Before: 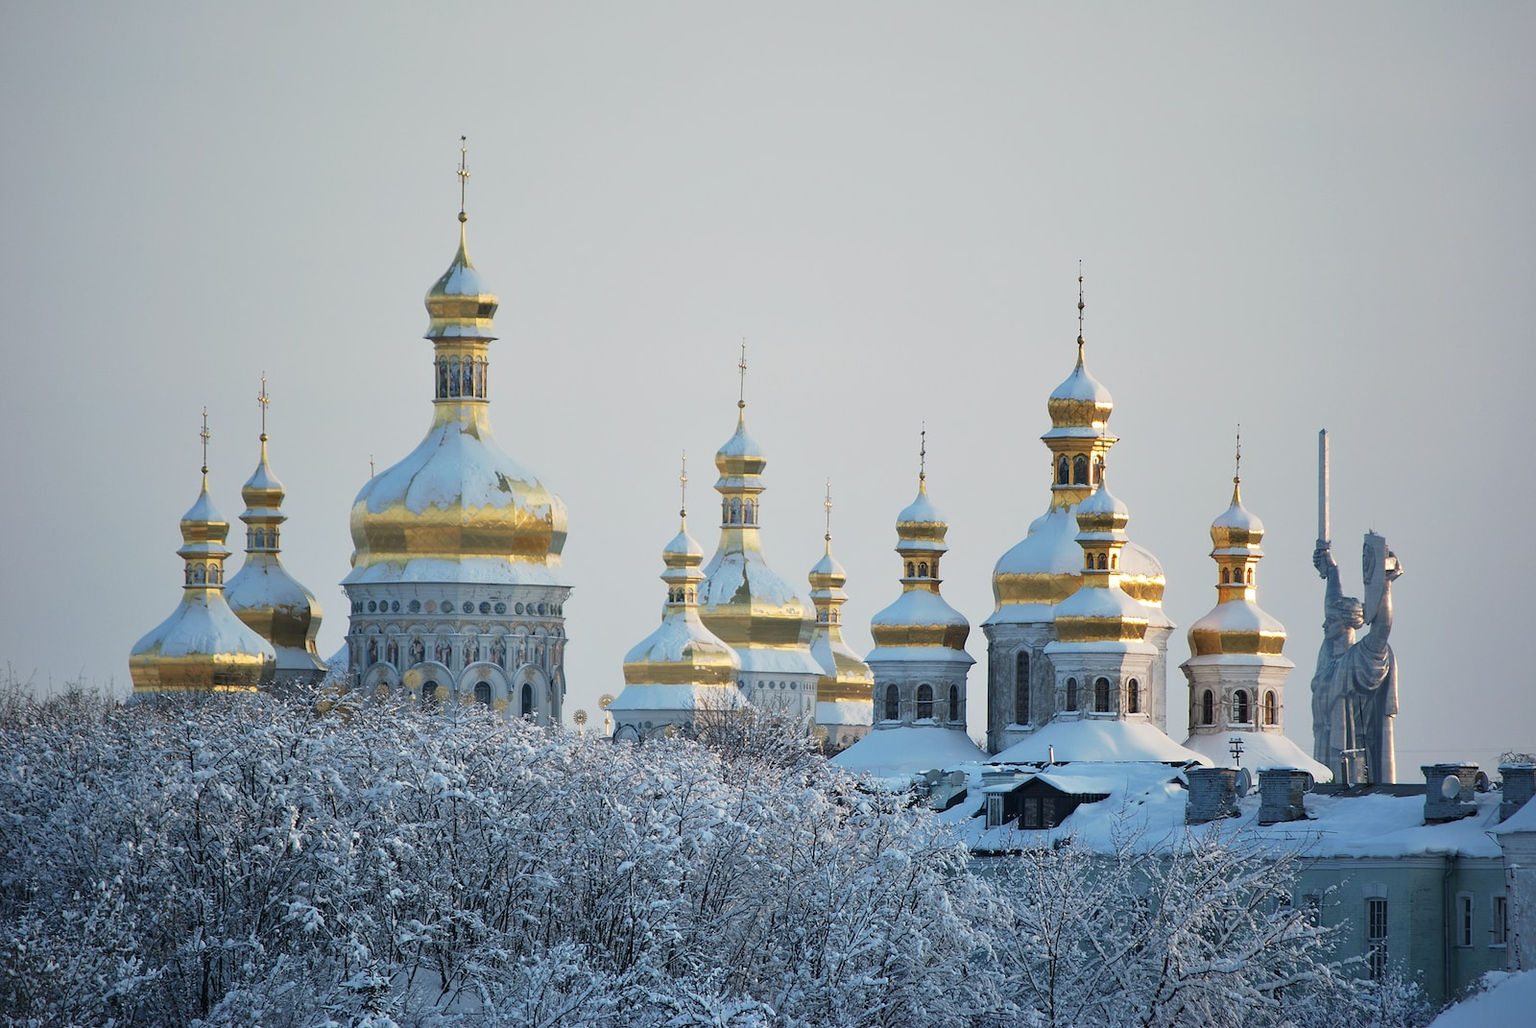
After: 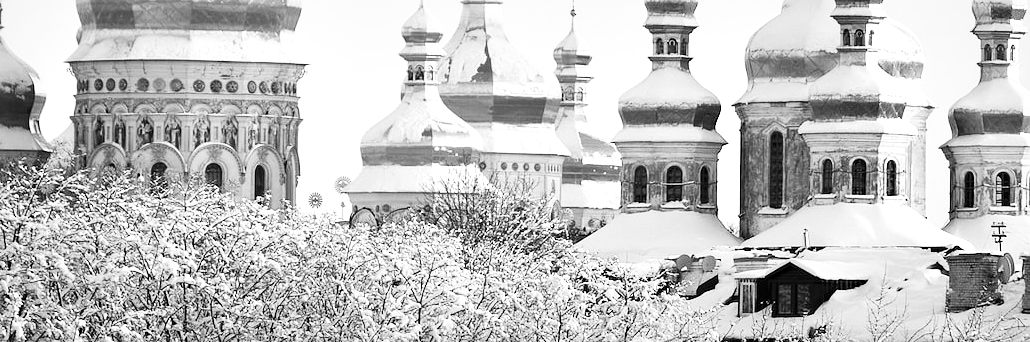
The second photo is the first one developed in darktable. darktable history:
local contrast: mode bilateral grid, contrast 25, coarseness 60, detail 151%, midtone range 0.2
sharpen: radius 1.272, amount 0.305, threshold 0
crop: left 18.091%, top 51.13%, right 17.525%, bottom 16.85%
color calibration: output gray [0.22, 0.42, 0.37, 0], gray › normalize channels true, illuminant same as pipeline (D50), adaptation XYZ, x 0.346, y 0.359, gamut compression 0
base curve: curves: ch0 [(0, 0) (0.007, 0.004) (0.027, 0.03) (0.046, 0.07) (0.207, 0.54) (0.442, 0.872) (0.673, 0.972) (1, 1)], preserve colors none
